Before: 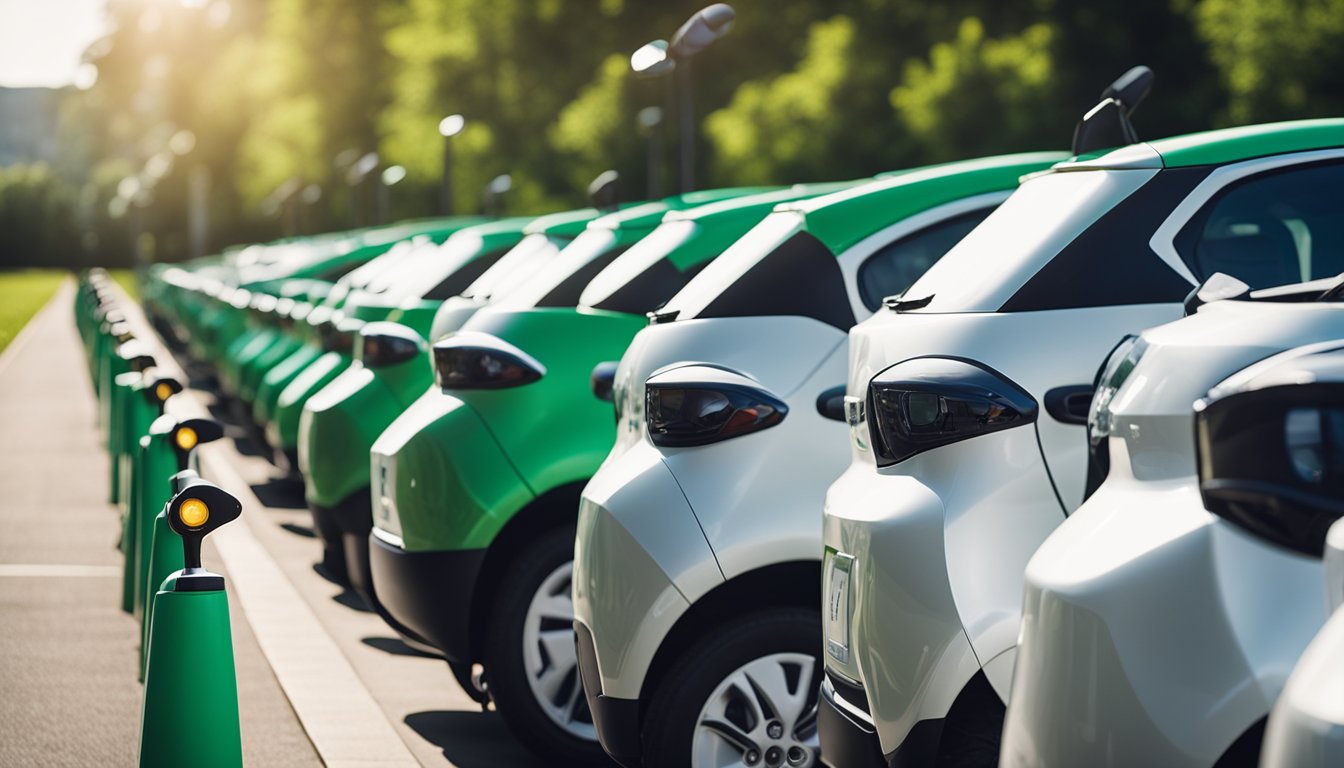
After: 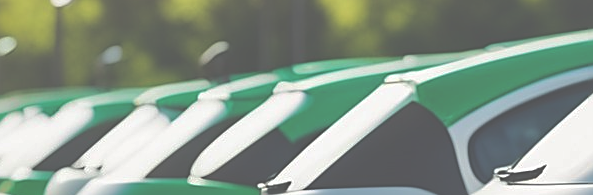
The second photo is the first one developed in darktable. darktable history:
sharpen: radius 1.927
crop: left 28.963%, top 16.804%, right 26.86%, bottom 57.728%
exposure: black level correction -0.087, compensate highlight preservation false
shadows and highlights: on, module defaults
color correction: highlights a* -0.134, highlights b* 0.1
